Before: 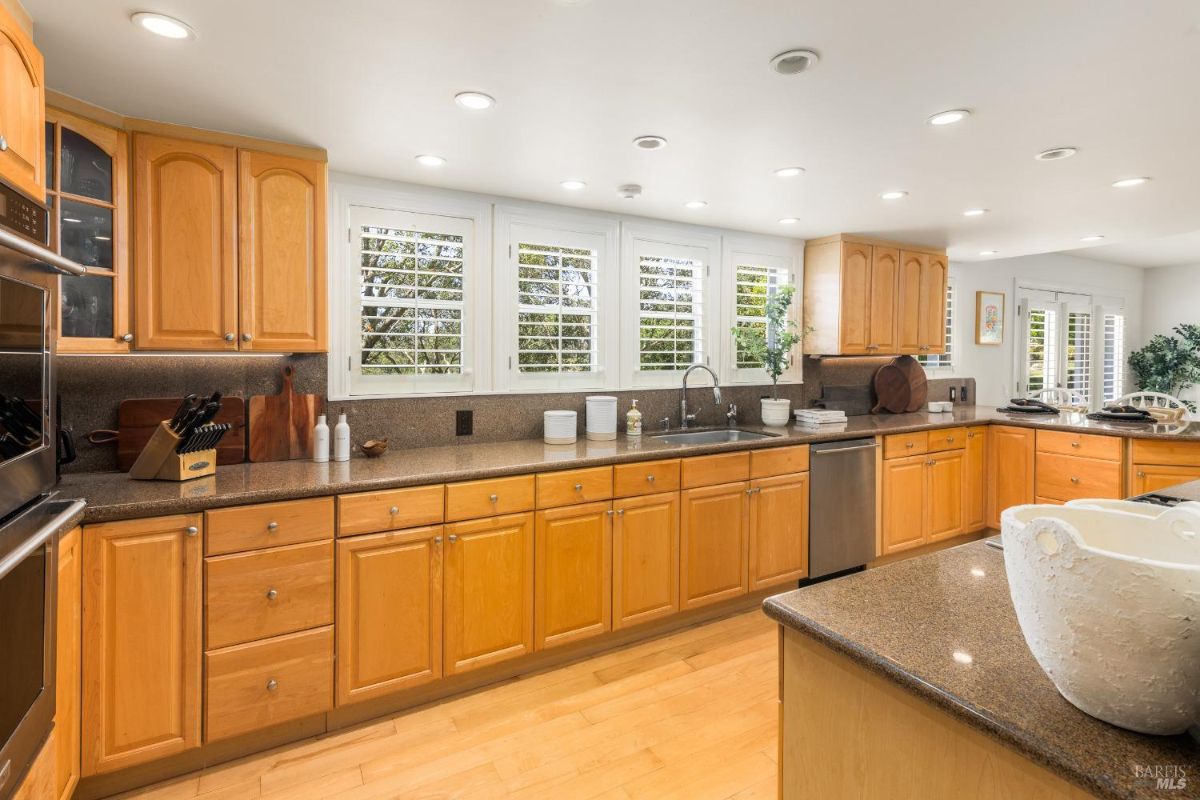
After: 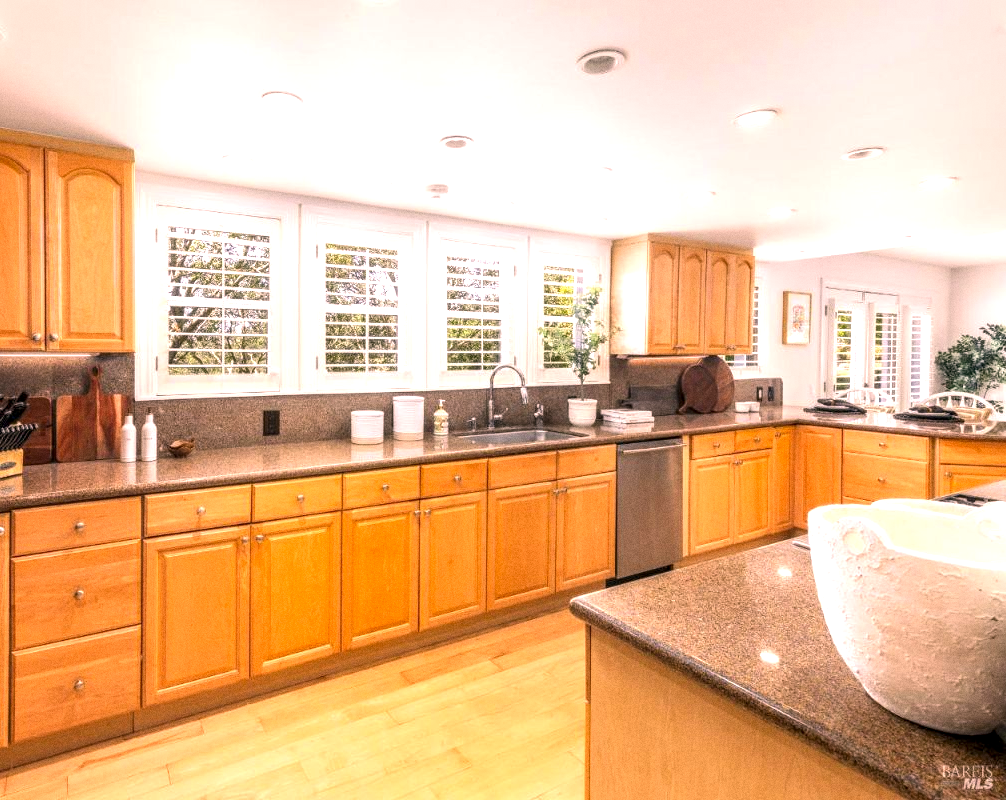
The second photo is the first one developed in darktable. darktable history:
crop: left 16.145%
exposure: black level correction 0, exposure 0.7 EV, compensate exposure bias true, compensate highlight preservation false
grain: coarseness 0.47 ISO
color correction: highlights a* 14.52, highlights b* 4.84
local contrast: detail 130%
